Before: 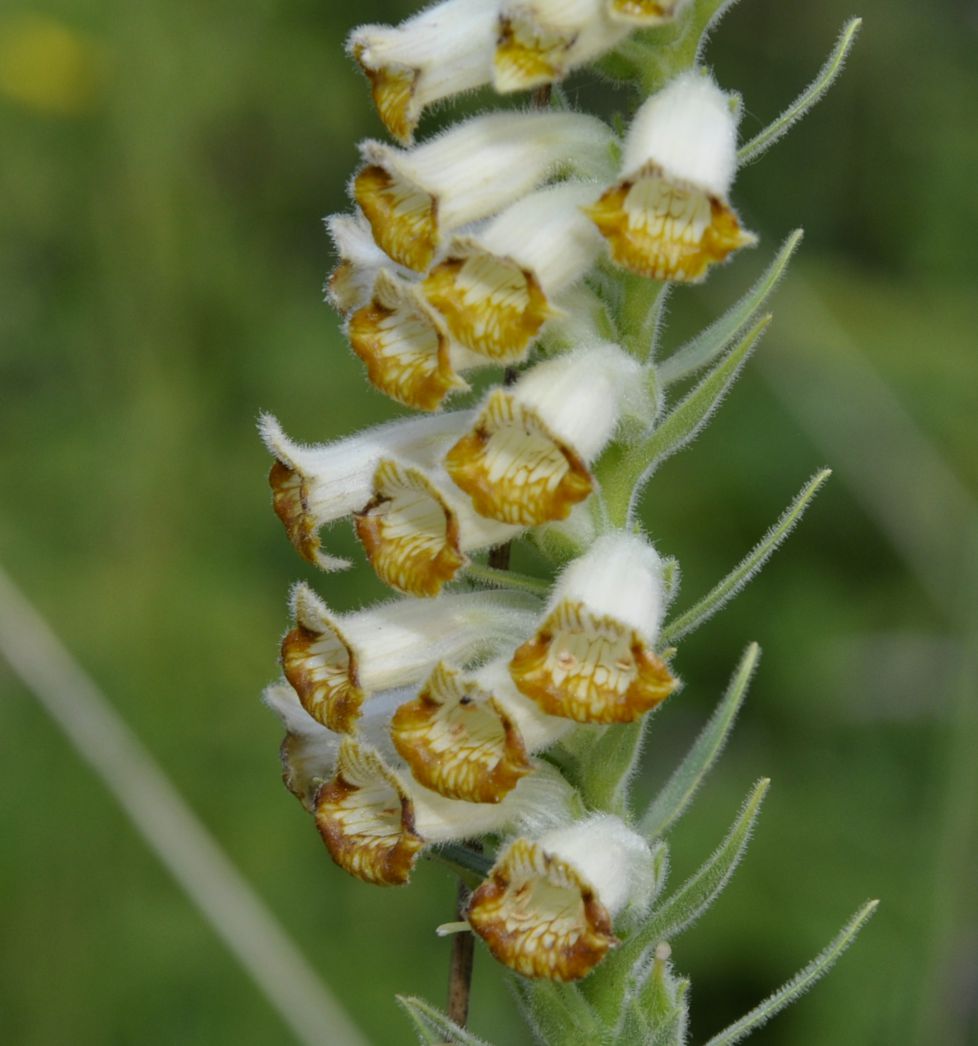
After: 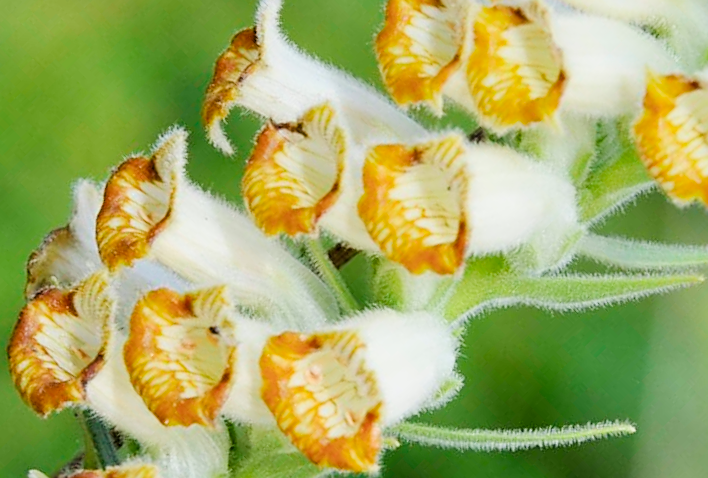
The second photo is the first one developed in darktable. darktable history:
crop and rotate: angle -45.58°, top 16.678%, right 0.882%, bottom 11.724%
exposure: black level correction 0, exposure 1.466 EV, compensate highlight preservation false
filmic rgb: black relative exposure -7.65 EV, white relative exposure 4.56 EV, hardness 3.61
sharpen: on, module defaults
